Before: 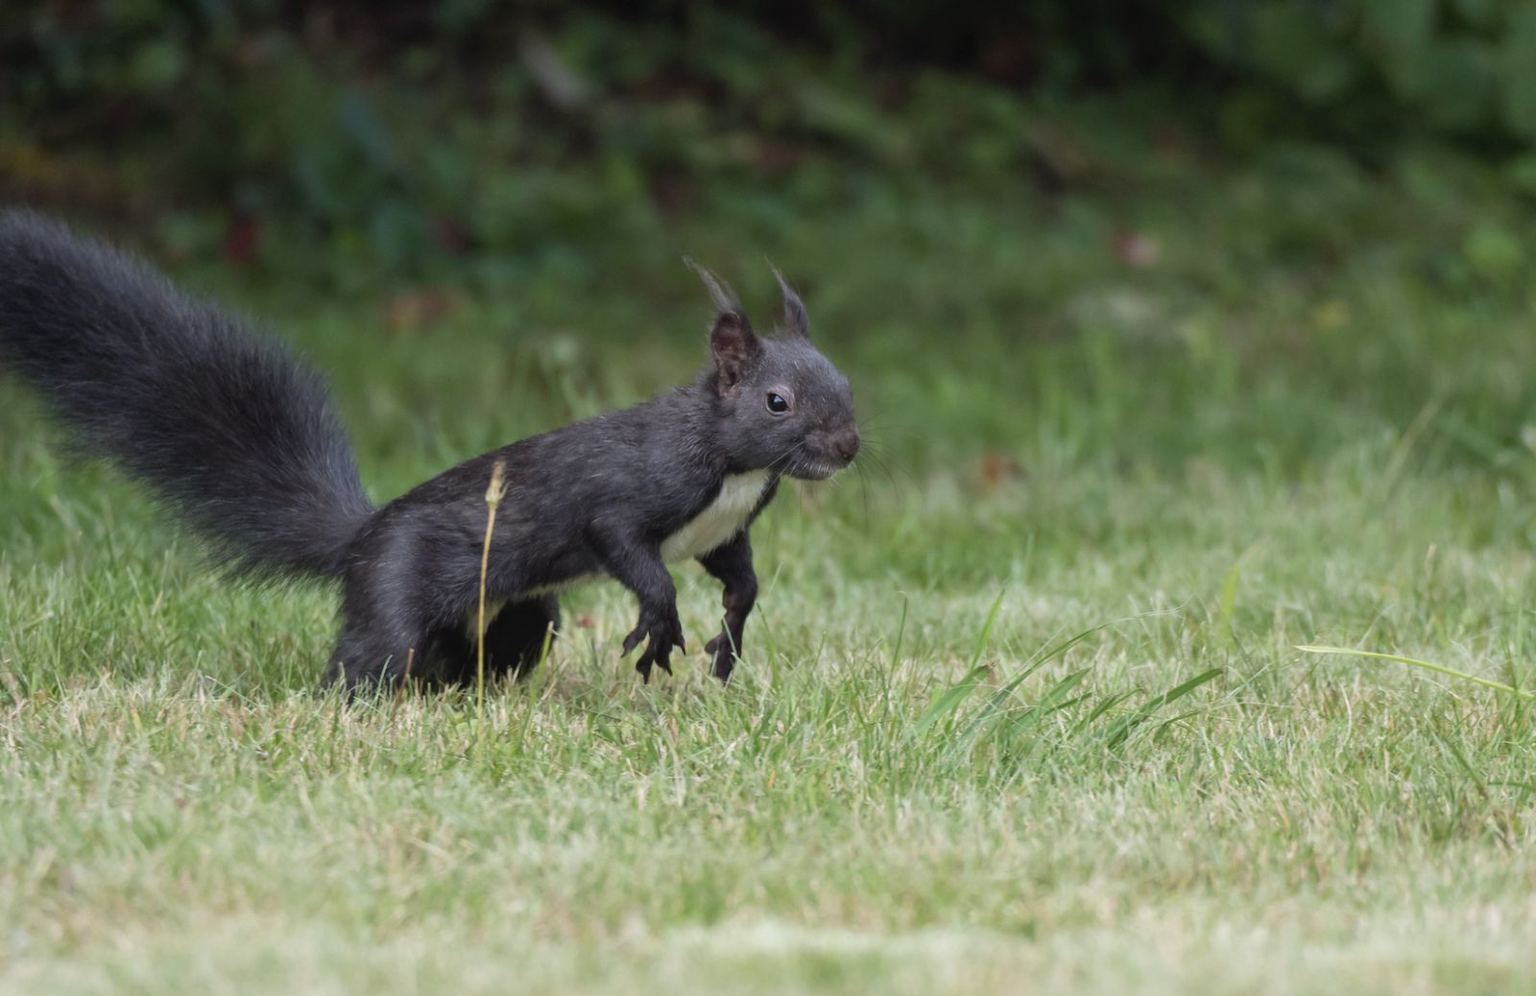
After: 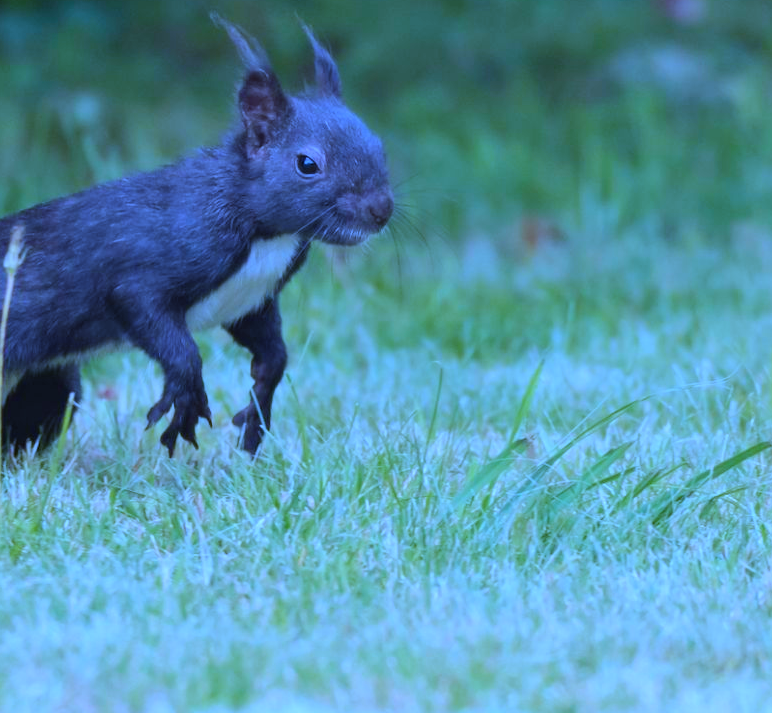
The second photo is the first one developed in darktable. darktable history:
color balance rgb: perceptual saturation grading › global saturation 25%, perceptual brilliance grading › mid-tones 10%, perceptual brilliance grading › shadows 15%, global vibrance 20%
crop: left 31.379%, top 24.658%, right 20.326%, bottom 6.628%
white balance: red 0.766, blue 1.537
